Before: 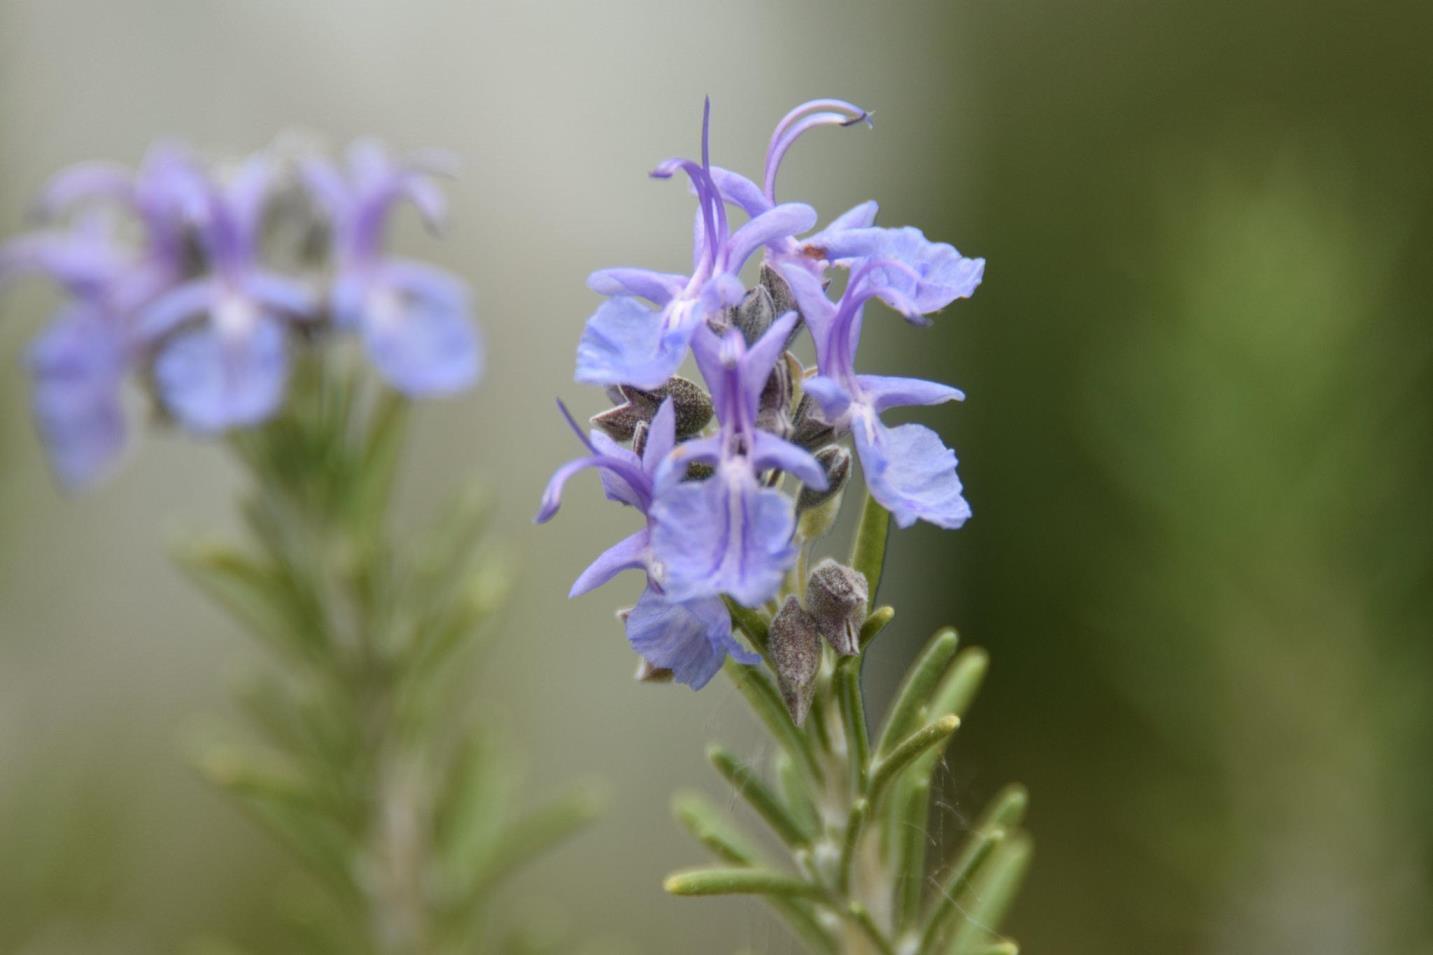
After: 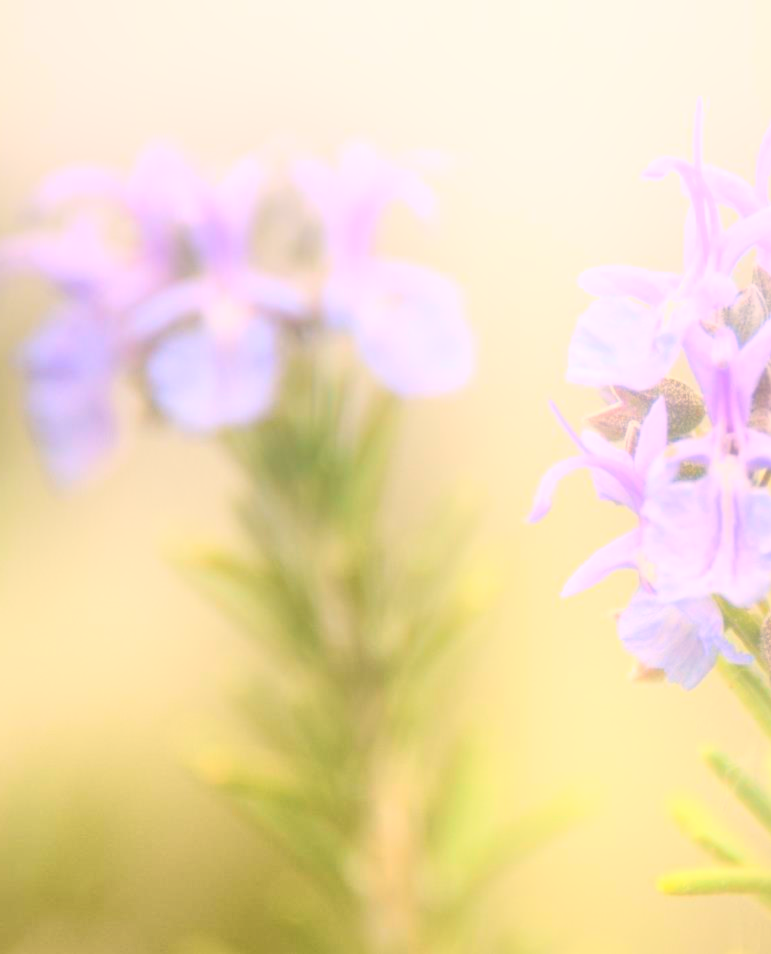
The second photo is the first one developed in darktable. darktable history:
crop: left 0.587%, right 45.588%, bottom 0.086%
white balance: red 1.138, green 0.996, blue 0.812
bloom: on, module defaults
contrast brightness saturation: contrast 0.2, brightness 0.16, saturation 0.22
exposure: exposure 0.6 EV, compensate highlight preservation false
graduated density: hue 238.83°, saturation 50%
